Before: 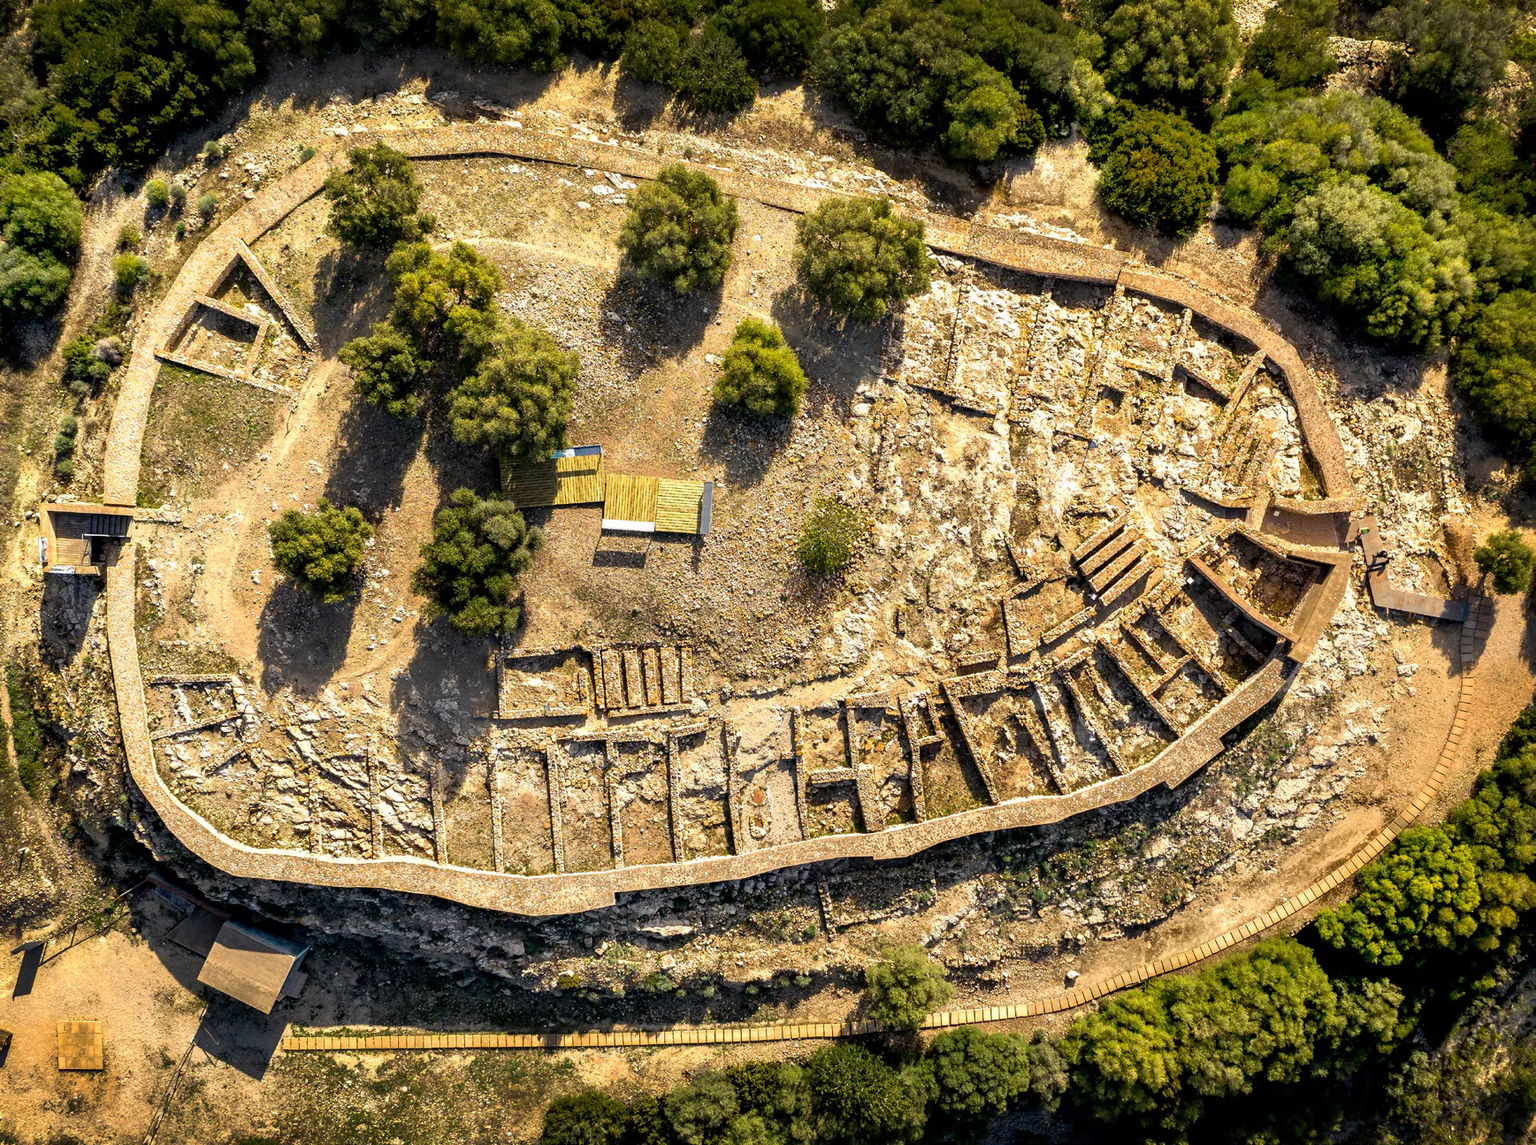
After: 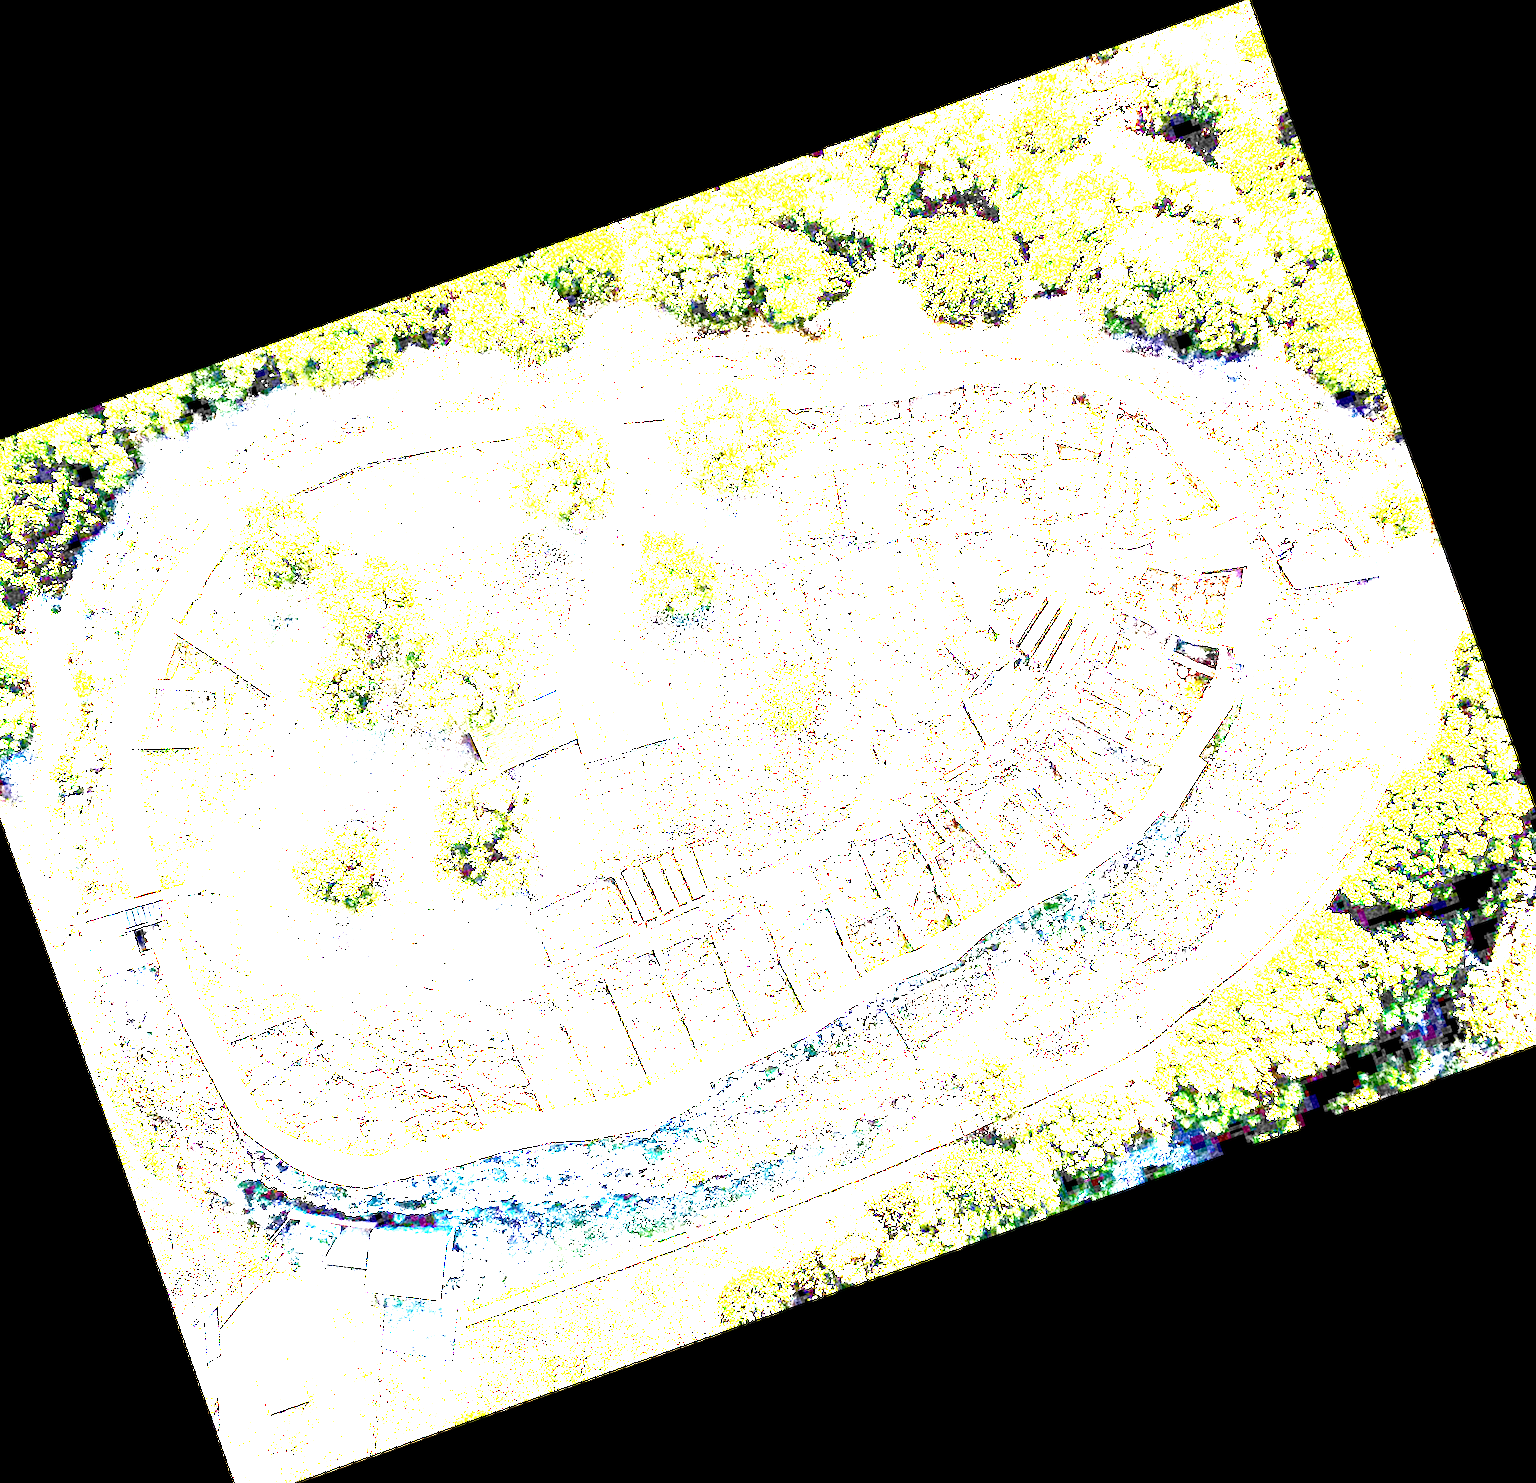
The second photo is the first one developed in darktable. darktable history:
exposure: exposure 8 EV, compensate highlight preservation false
grain: coarseness 30.02 ISO, strength 100%
crop and rotate: angle 19.43°, left 6.812%, right 4.125%, bottom 1.087%
